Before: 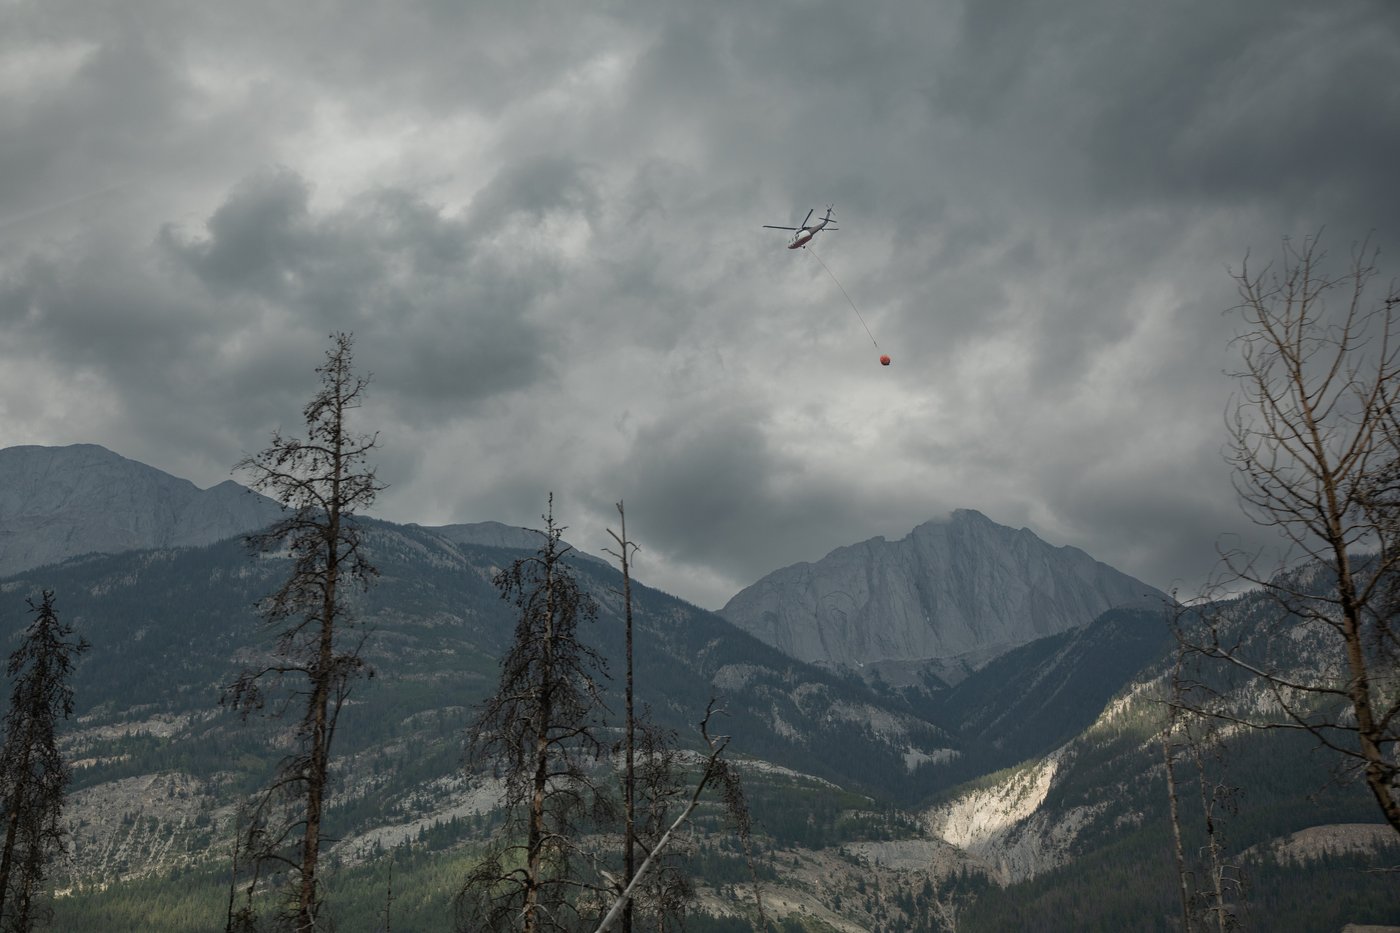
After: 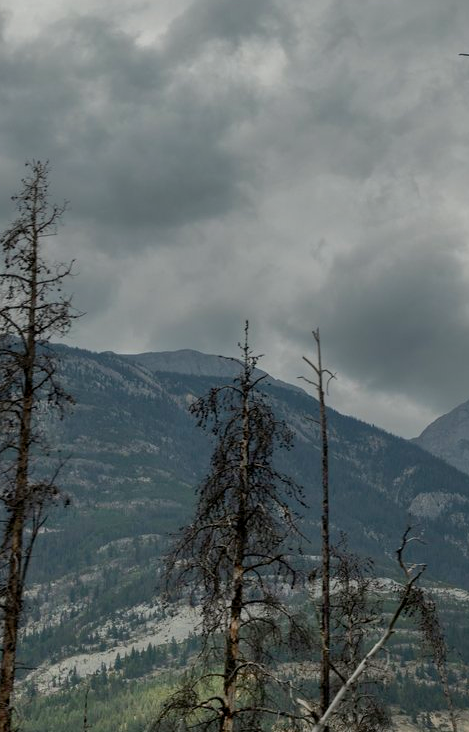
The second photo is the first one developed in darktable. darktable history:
exposure: black level correction 0.004, exposure 0.014 EV, compensate highlight preservation false
crop and rotate: left 21.77%, top 18.528%, right 44.676%, bottom 2.997%
color balance: output saturation 120%
shadows and highlights: soften with gaussian
